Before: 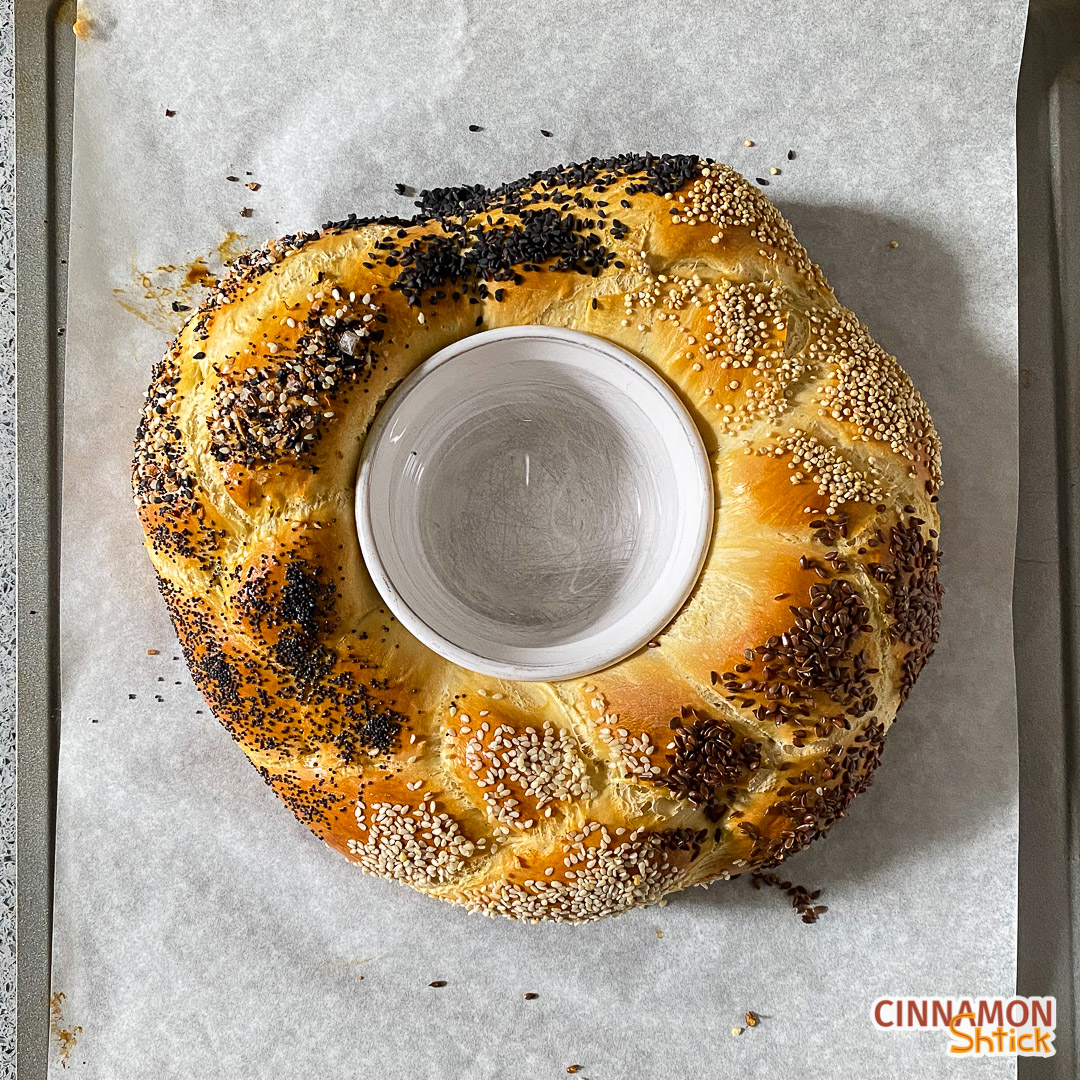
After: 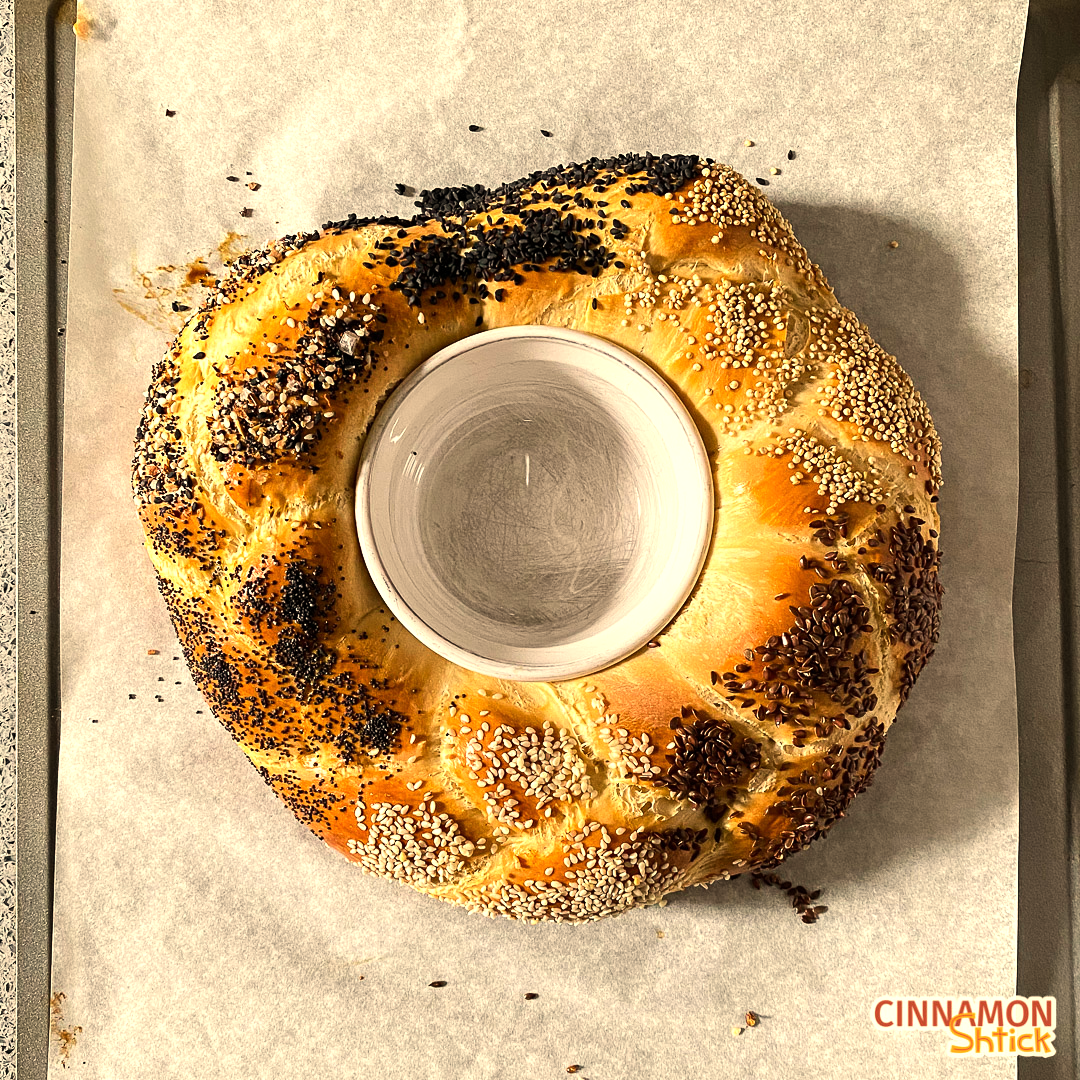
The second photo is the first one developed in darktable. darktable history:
tone equalizer: -8 EV -0.417 EV, -7 EV -0.389 EV, -6 EV -0.333 EV, -5 EV -0.222 EV, -3 EV 0.222 EV, -2 EV 0.333 EV, -1 EV 0.389 EV, +0 EV 0.417 EV, edges refinement/feathering 500, mask exposure compensation -1.57 EV, preserve details no
white balance: red 1.123, blue 0.83
